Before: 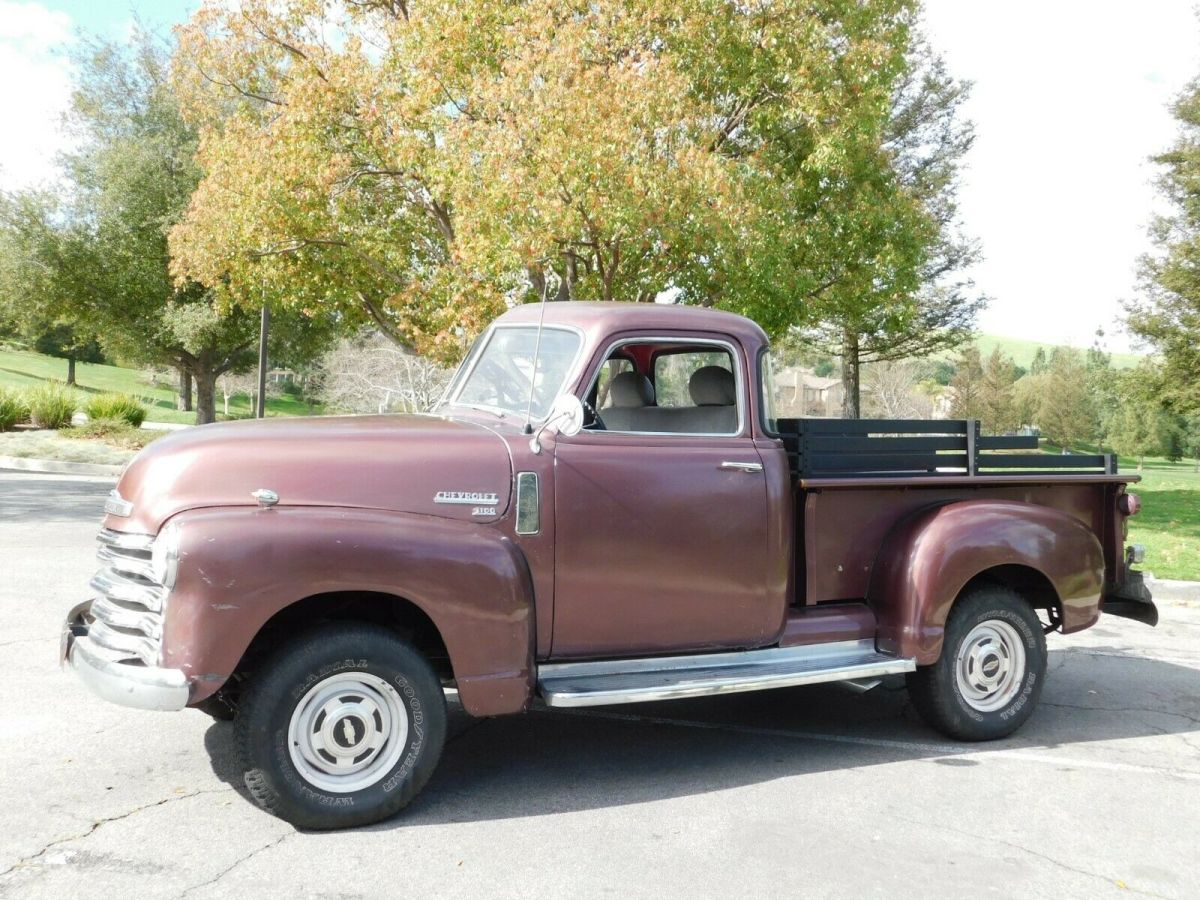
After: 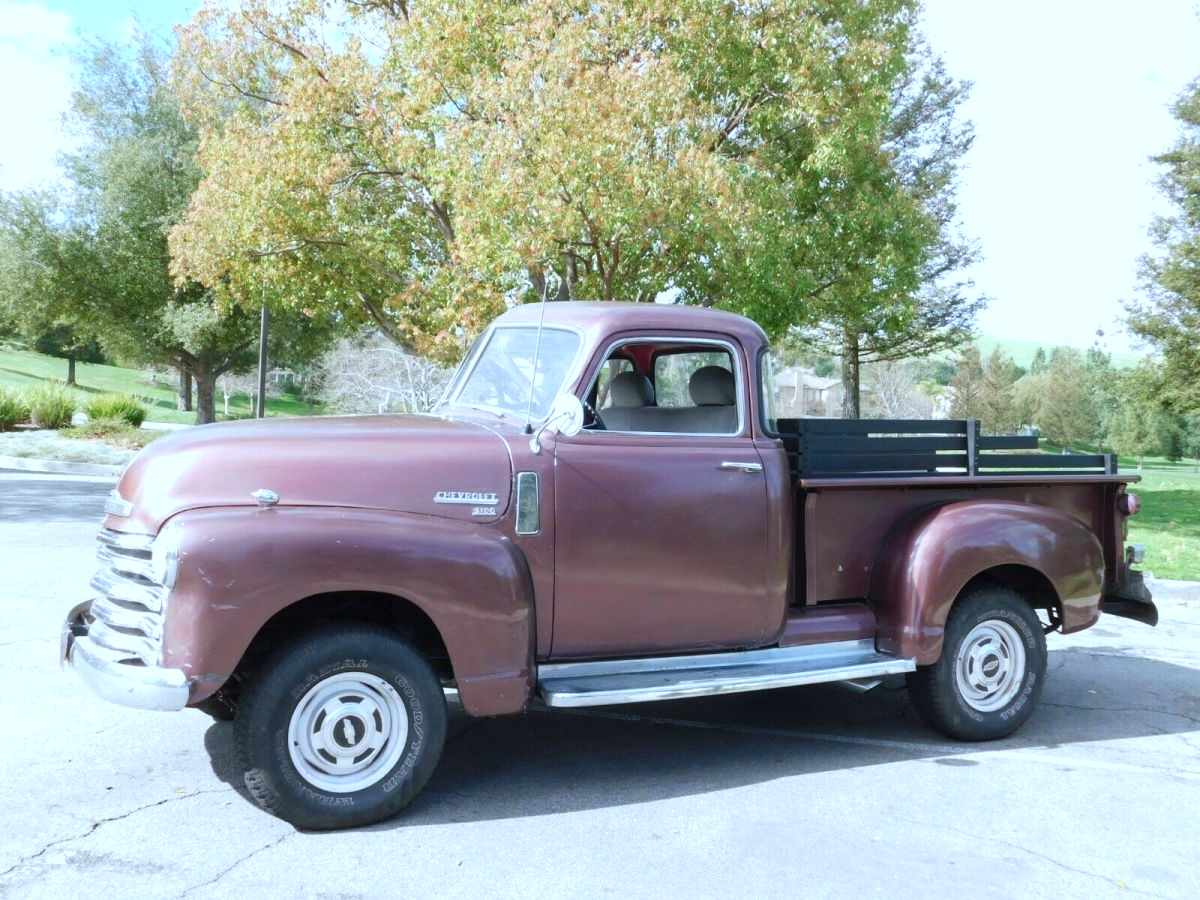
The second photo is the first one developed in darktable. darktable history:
color calibration: illuminant as shot in camera, x 0.378, y 0.381, temperature 4093.13 K, saturation algorithm version 1 (2020)
exposure: exposure 0.078 EV, compensate highlight preservation false
